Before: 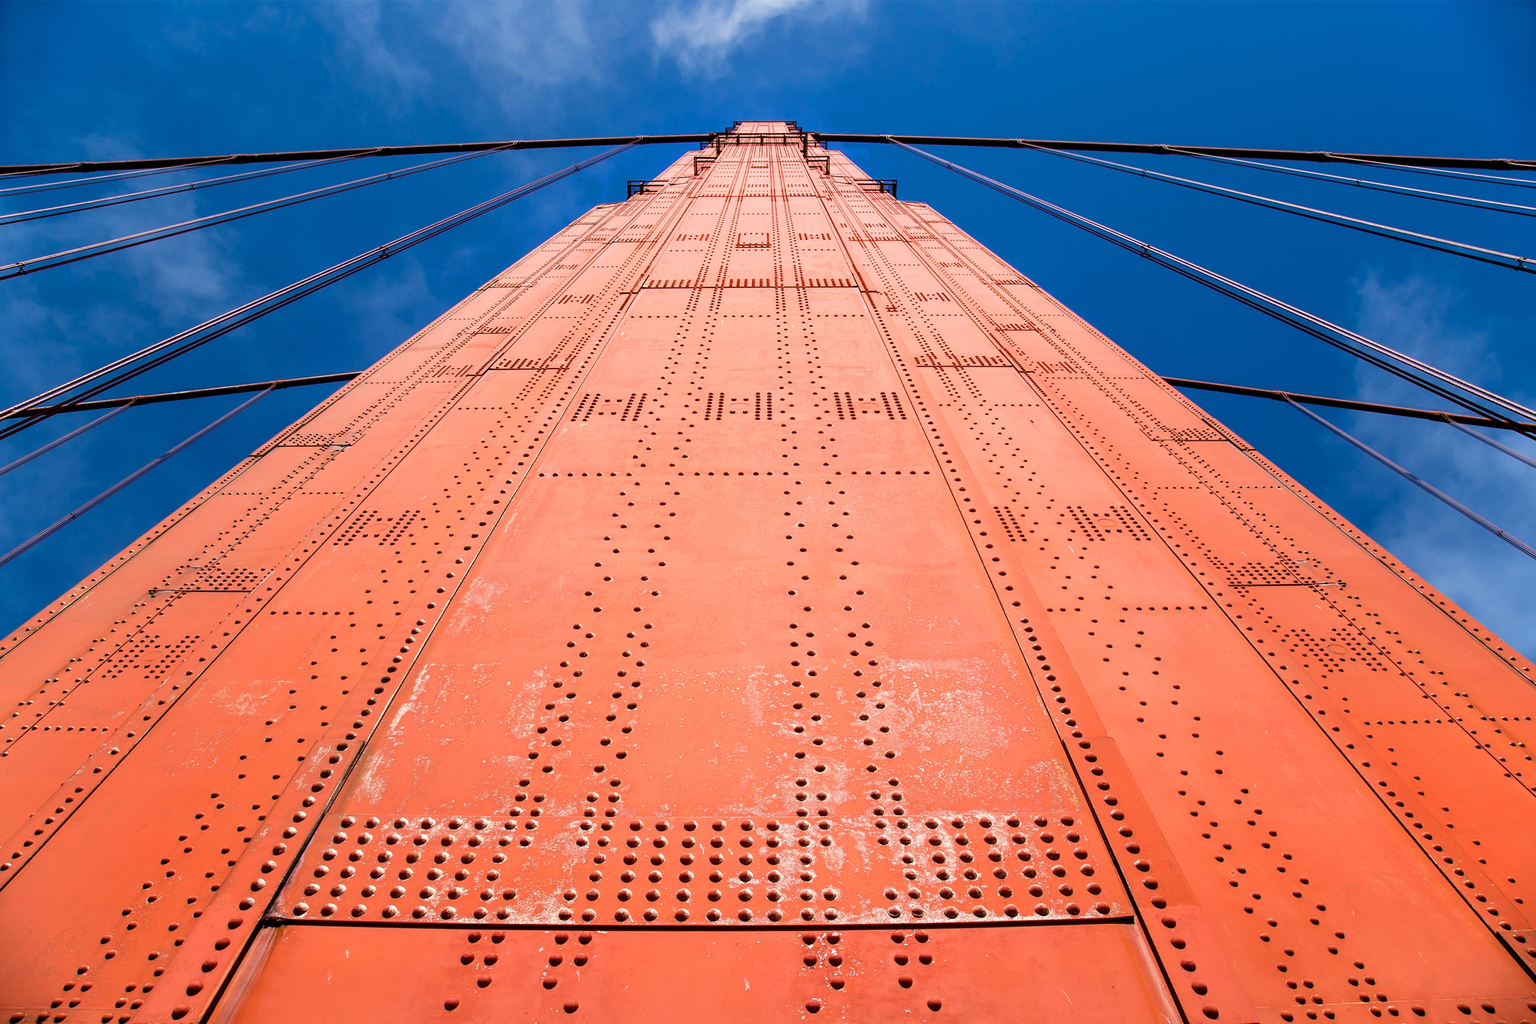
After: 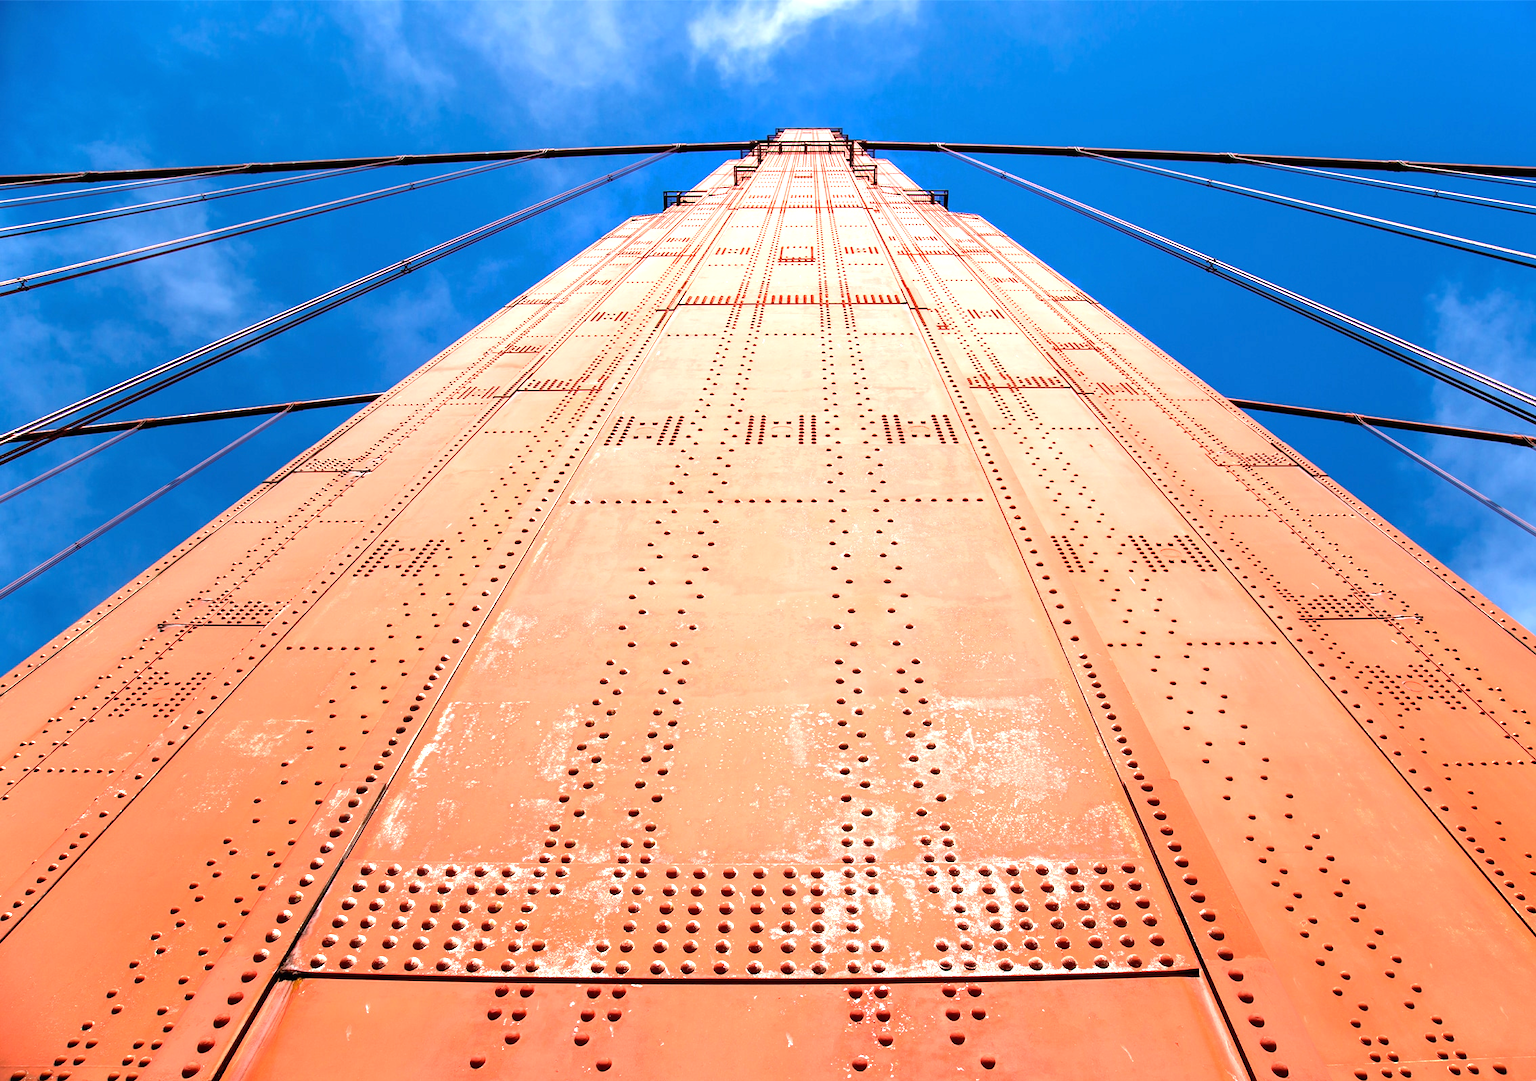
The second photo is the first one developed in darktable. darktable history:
exposure: black level correction 0, exposure 1.001 EV, compensate highlight preservation false
crop and rotate: right 5.395%
